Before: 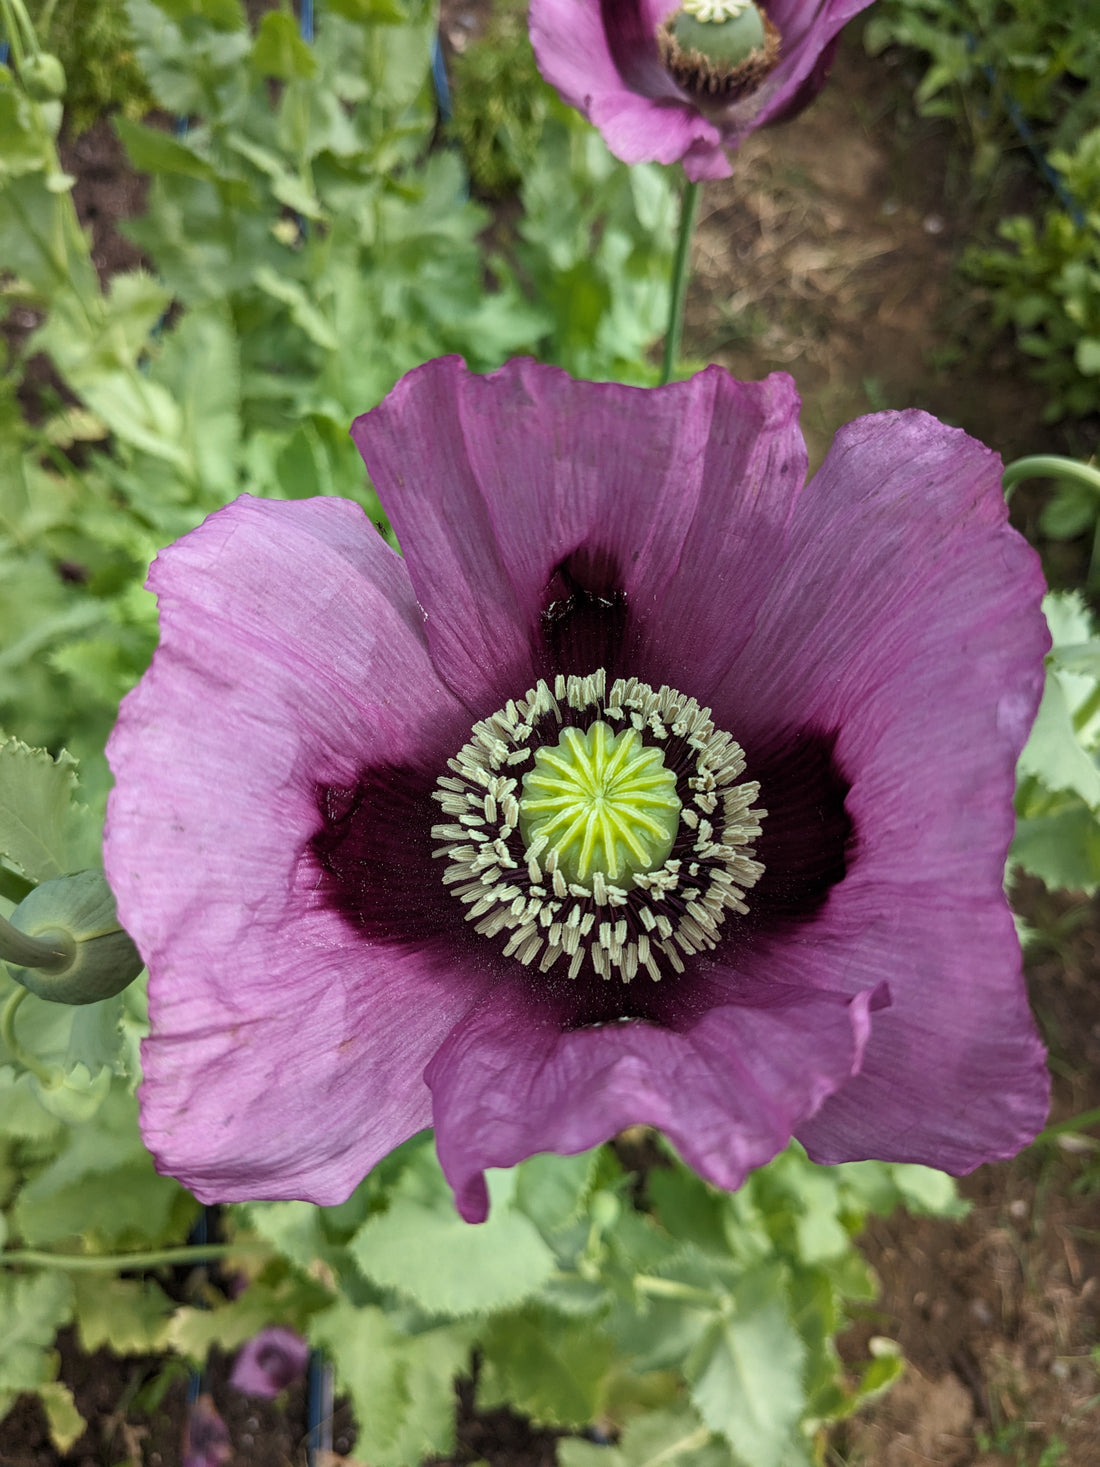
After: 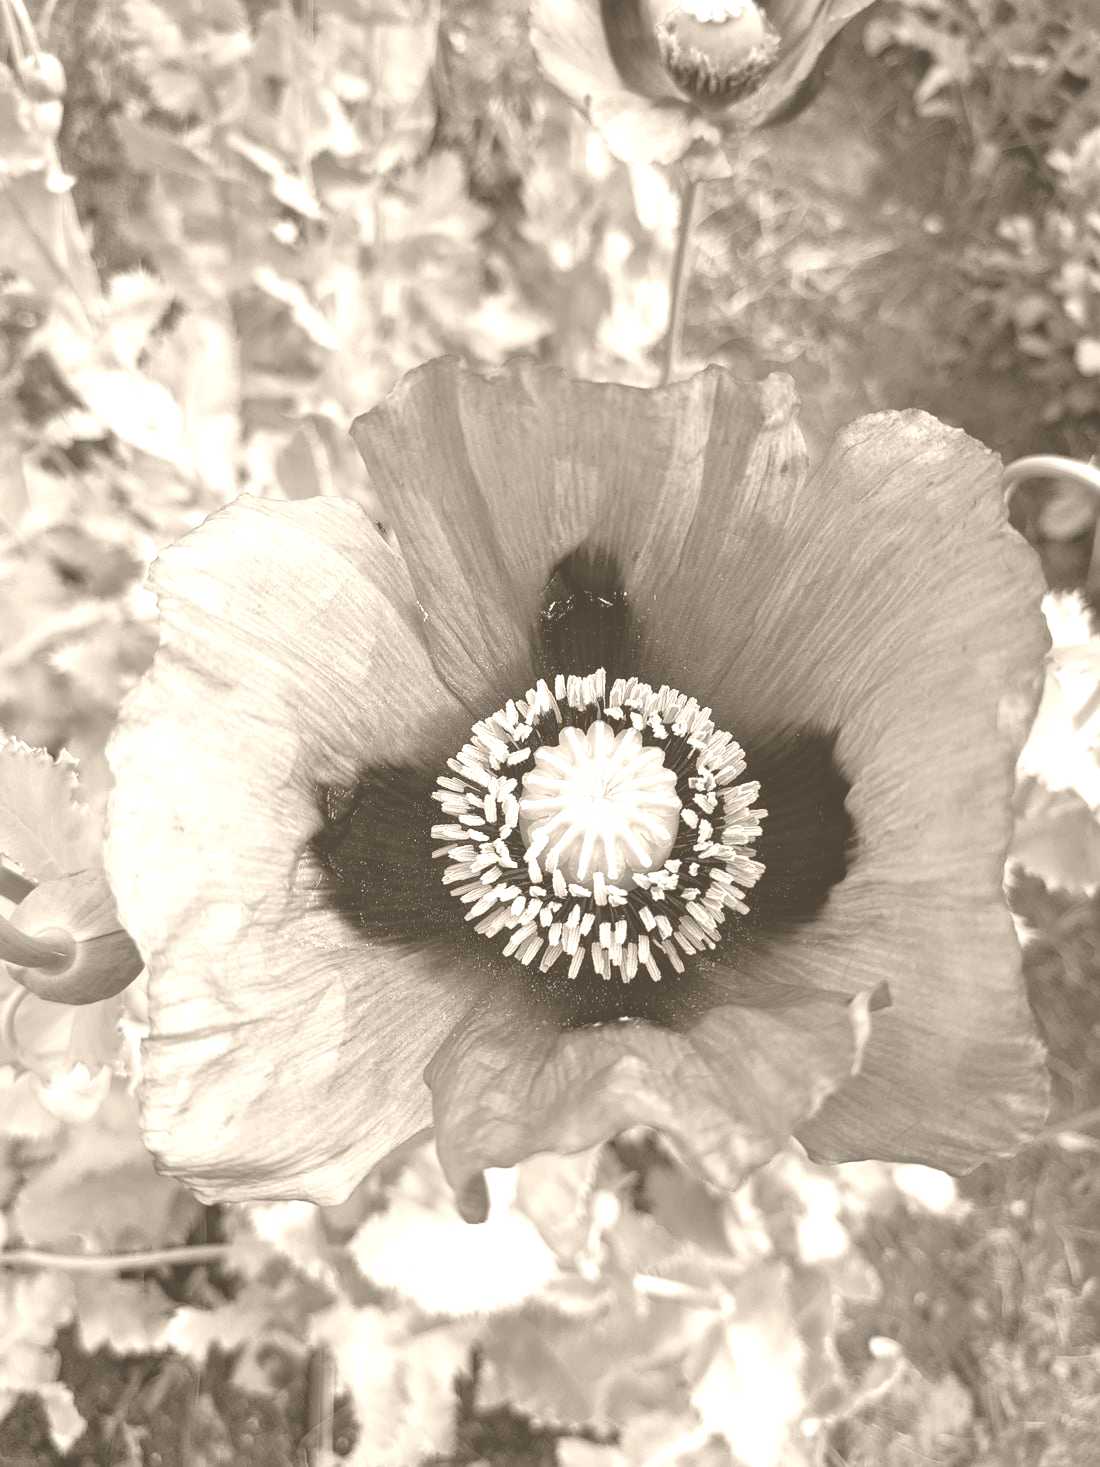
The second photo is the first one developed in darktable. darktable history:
color zones: curves: ch0 [(0, 0.278) (0.143, 0.5) (0.286, 0.5) (0.429, 0.5) (0.571, 0.5) (0.714, 0.5) (0.857, 0.5) (1, 0.5)]; ch1 [(0, 1) (0.143, 0.165) (0.286, 0) (0.429, 0) (0.571, 0) (0.714, 0) (0.857, 0.5) (1, 0.5)]; ch2 [(0, 0.508) (0.143, 0.5) (0.286, 0.5) (0.429, 0.5) (0.571, 0.5) (0.714, 0.5) (0.857, 0.5) (1, 0.5)]
colorize: hue 34.49°, saturation 35.33%, source mix 100%, version 1
shadows and highlights: radius 125.46, shadows 30.51, highlights -30.51, low approximation 0.01, soften with gaussian
